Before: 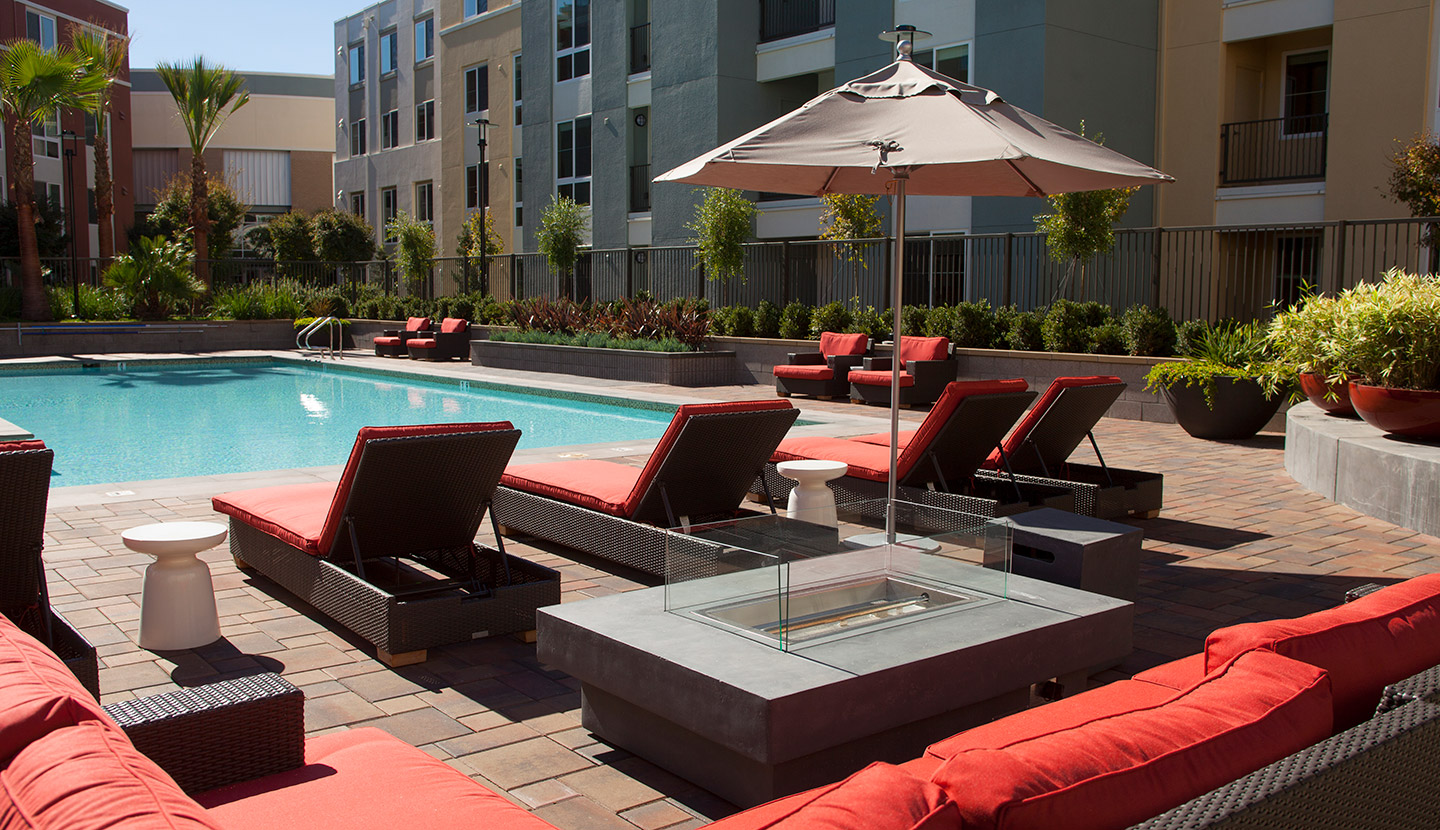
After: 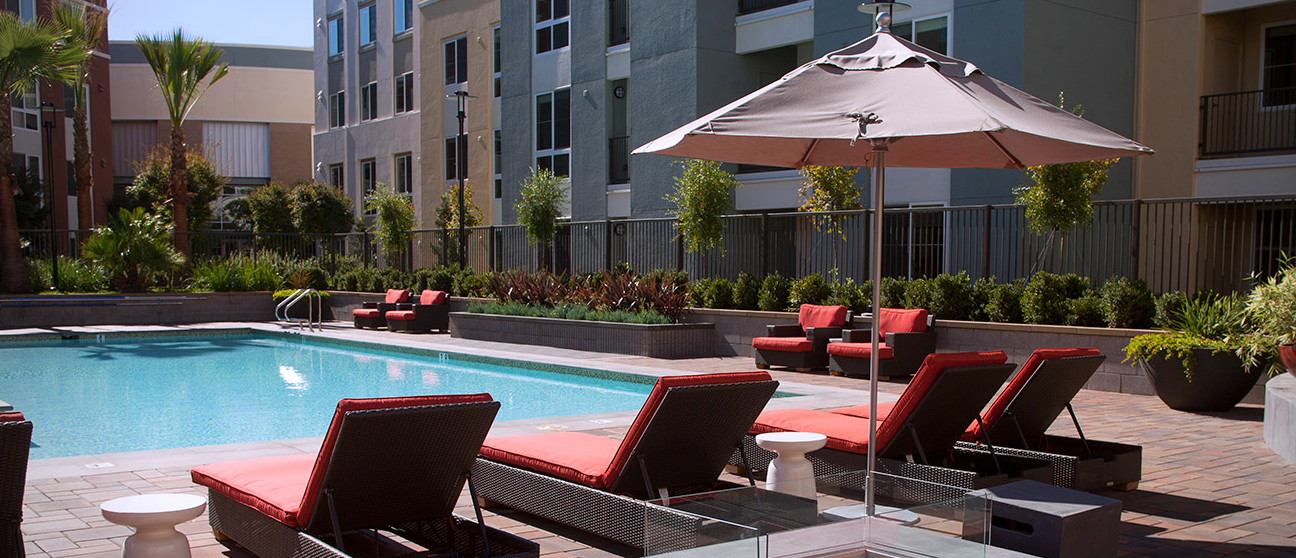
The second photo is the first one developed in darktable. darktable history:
white balance: red 1.004, blue 1.096
crop: left 1.509%, top 3.452%, right 7.696%, bottom 28.452%
vignetting: on, module defaults
